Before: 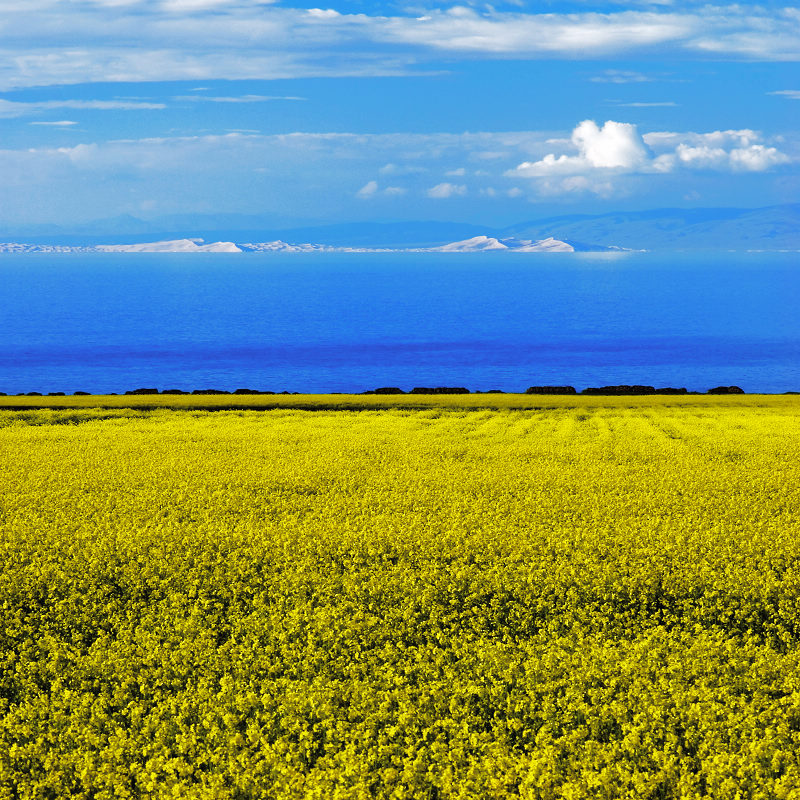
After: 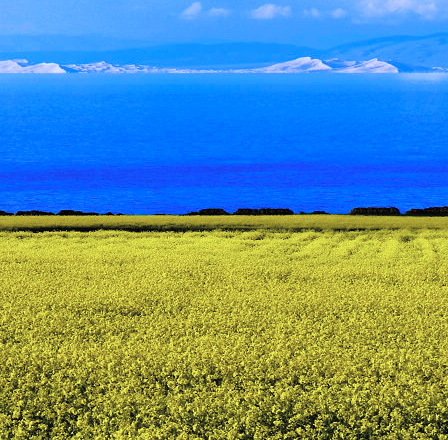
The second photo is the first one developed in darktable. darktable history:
crop and rotate: left 22.001%, top 22.381%, right 21.922%, bottom 22.514%
color calibration: illuminant as shot in camera, x 0.379, y 0.396, temperature 4141.96 K
